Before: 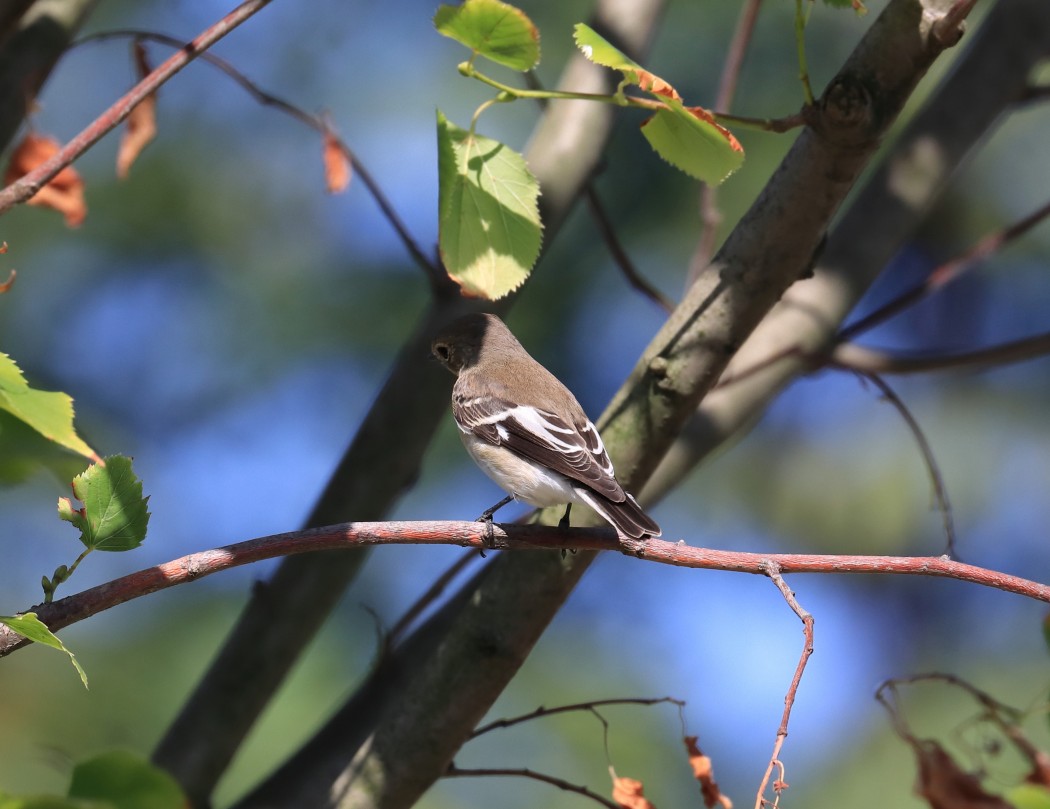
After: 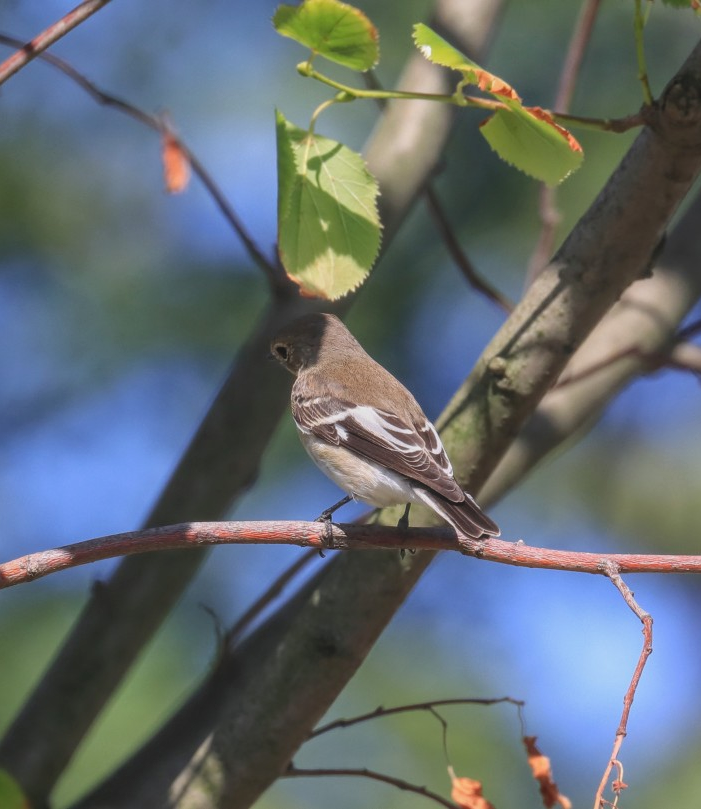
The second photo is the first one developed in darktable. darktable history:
local contrast: highlights 72%, shadows 17%, midtone range 0.19
crop: left 15.4%, right 17.831%
